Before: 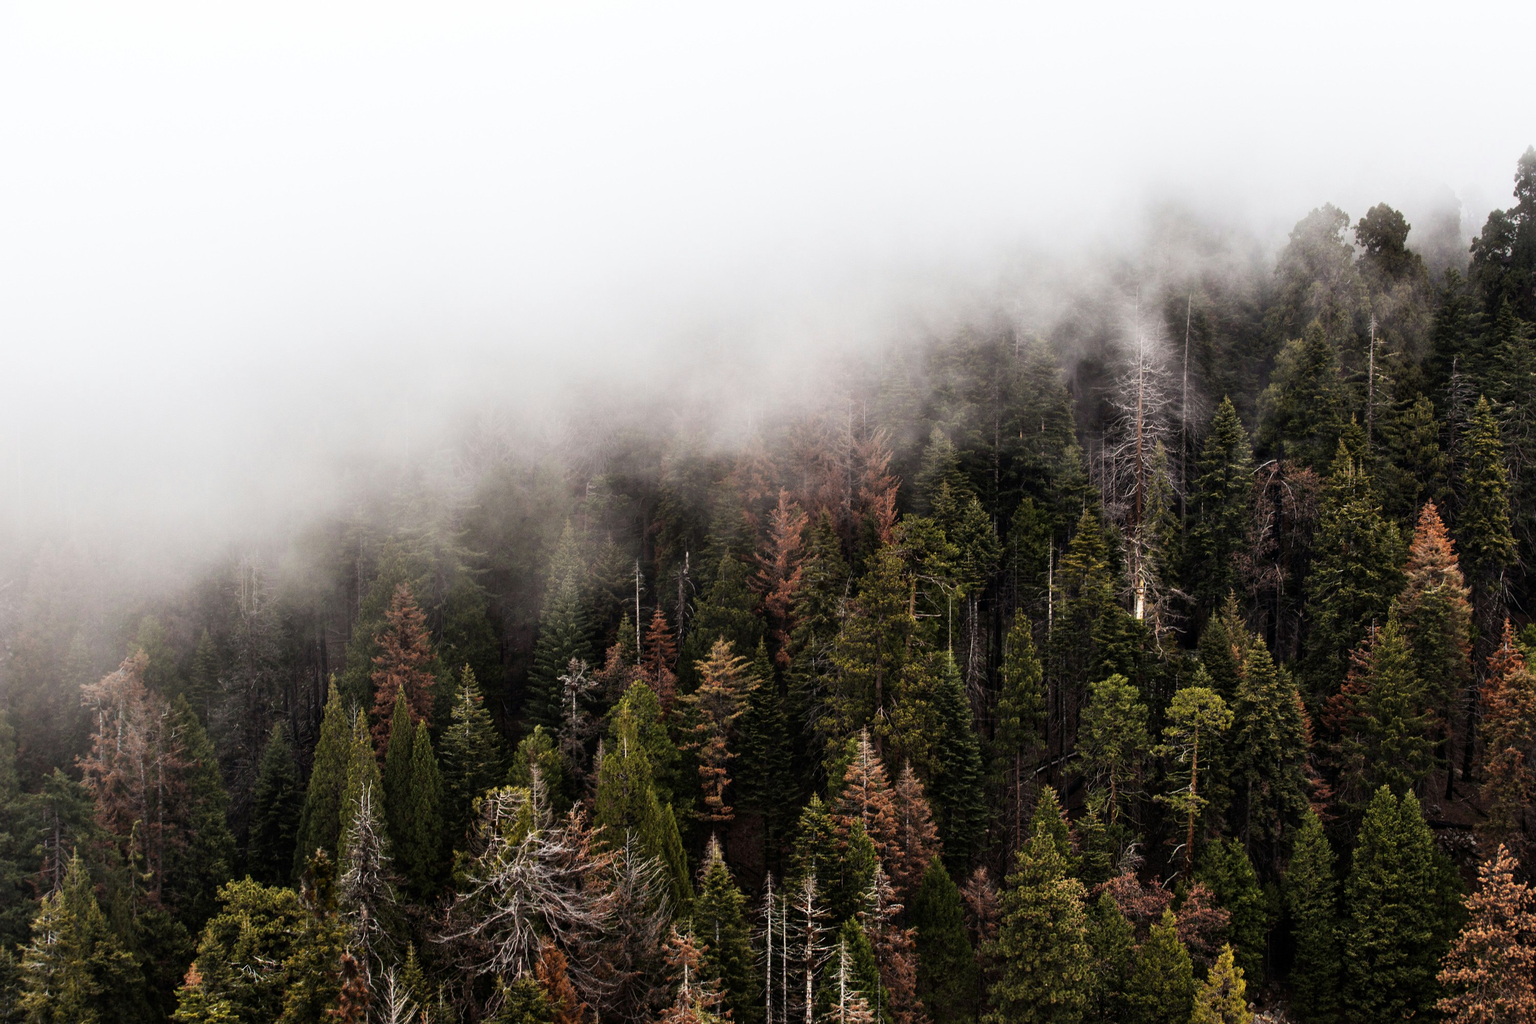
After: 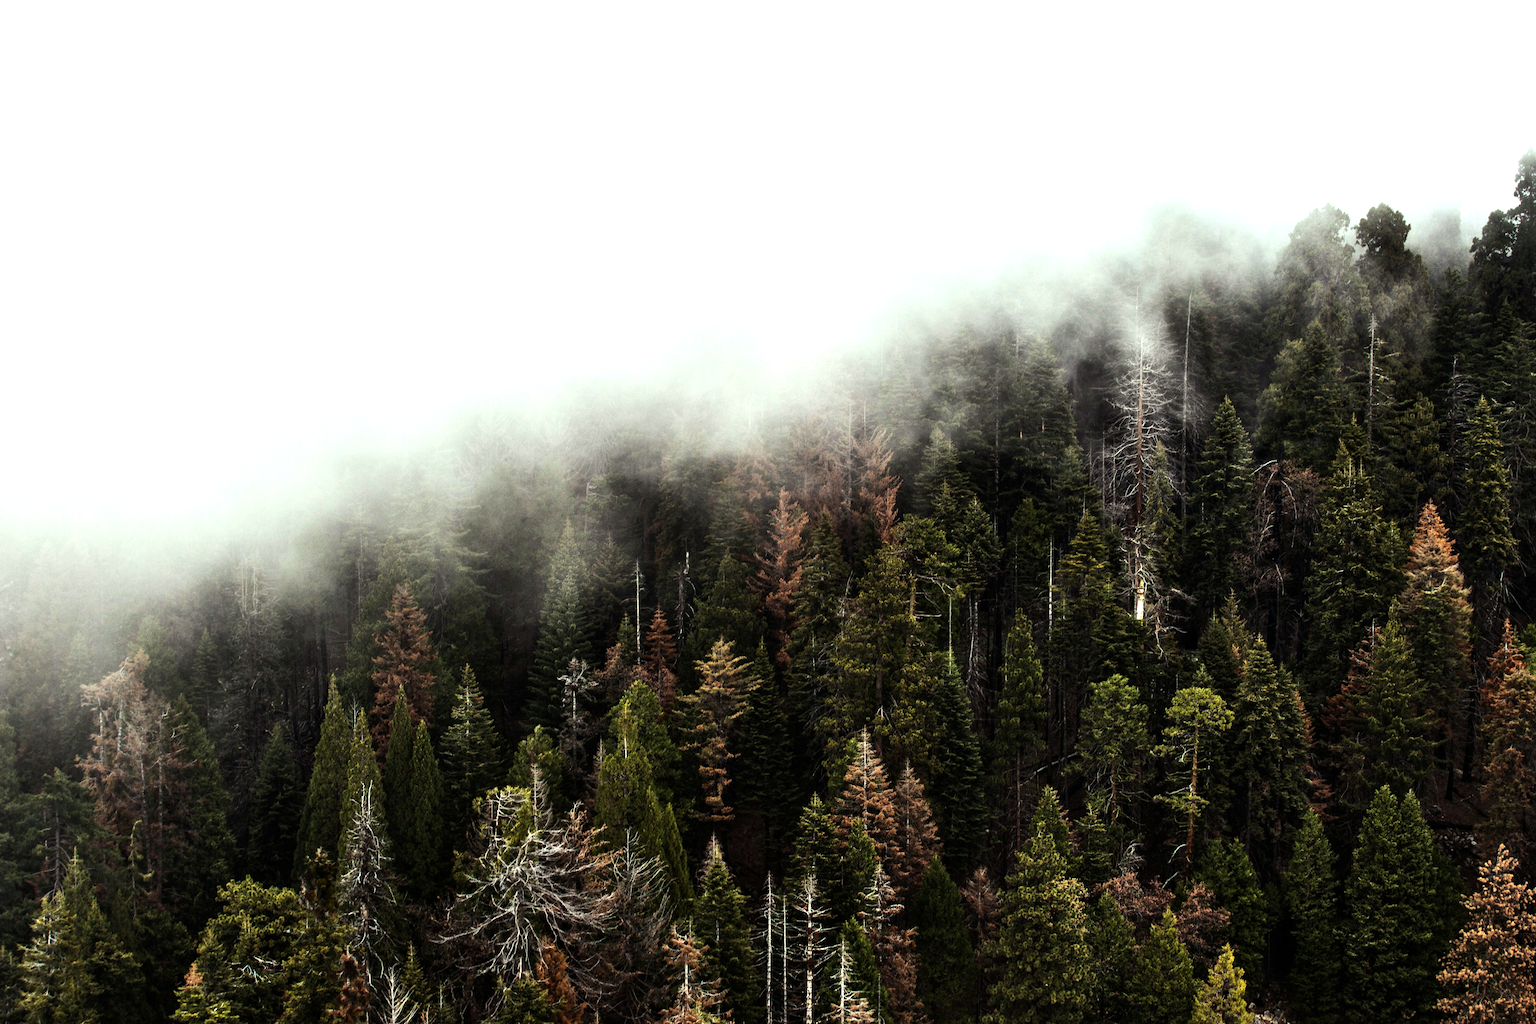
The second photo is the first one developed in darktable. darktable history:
color correction: highlights a* -8, highlights b* 3.1
tone equalizer: -8 EV -0.75 EV, -7 EV -0.7 EV, -6 EV -0.6 EV, -5 EV -0.4 EV, -3 EV 0.4 EV, -2 EV 0.6 EV, -1 EV 0.7 EV, +0 EV 0.75 EV, edges refinement/feathering 500, mask exposure compensation -1.57 EV, preserve details no
